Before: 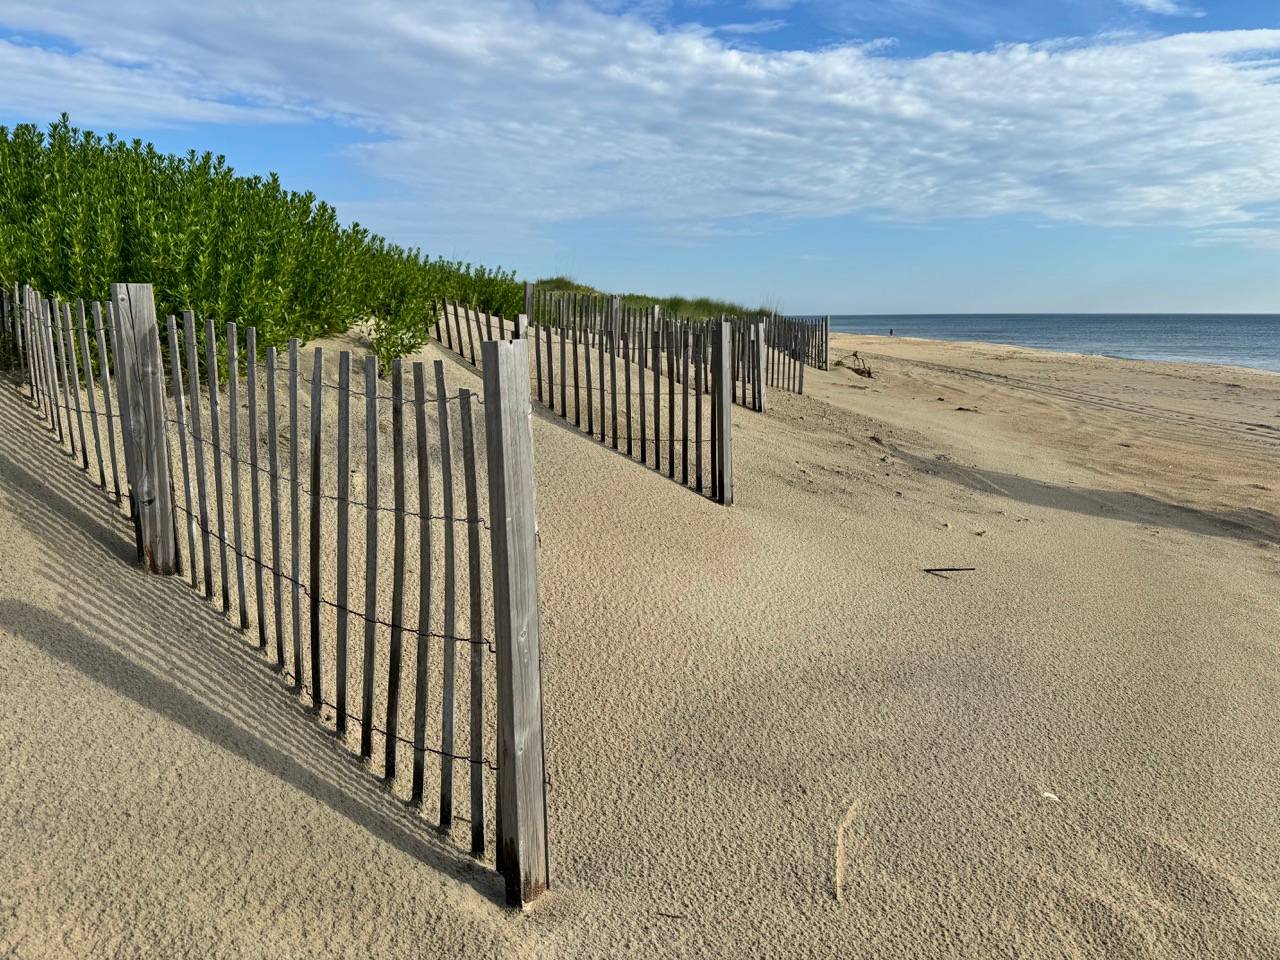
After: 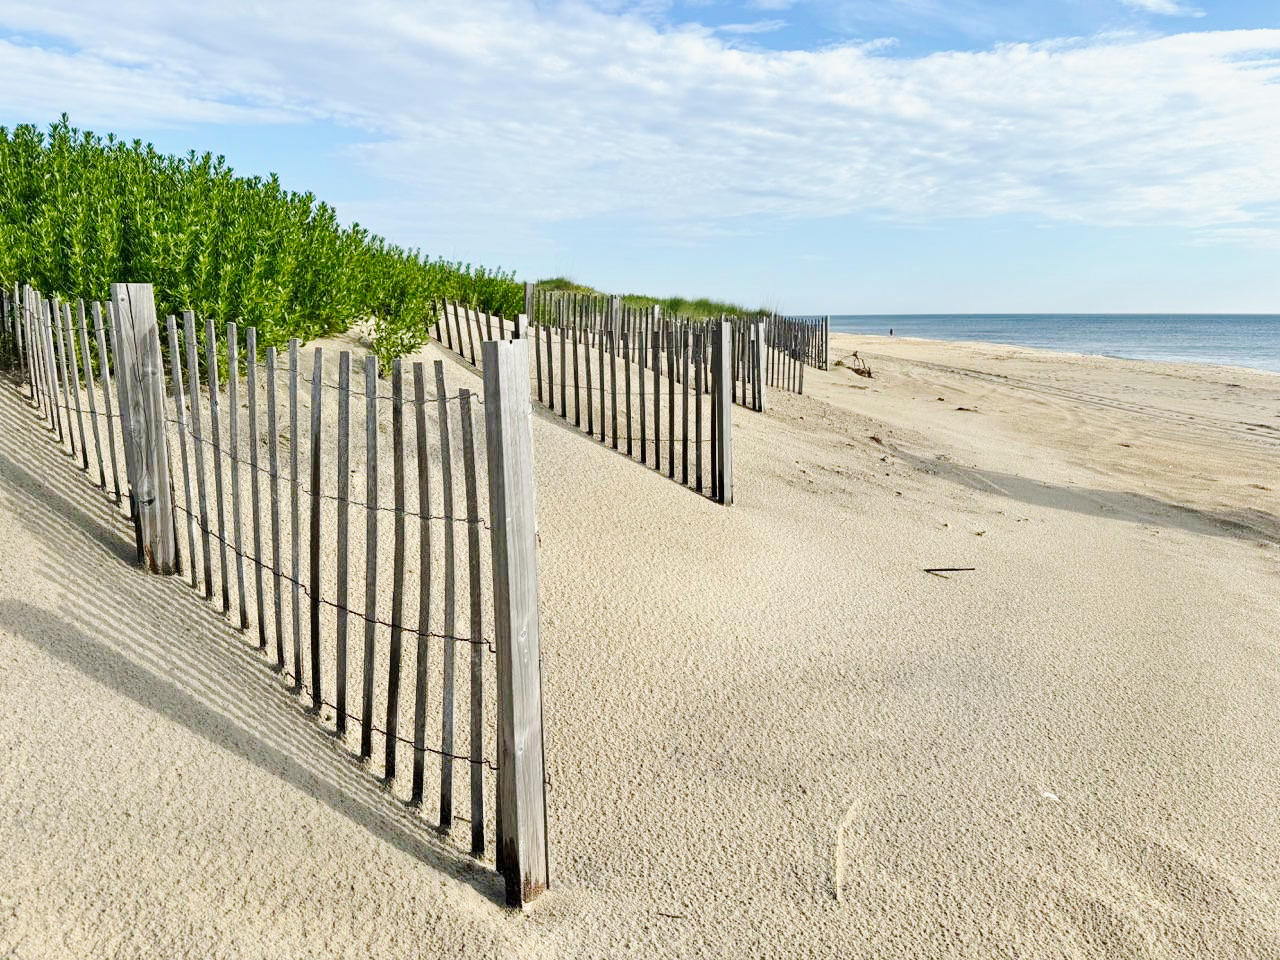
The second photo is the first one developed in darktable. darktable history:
base curve: curves: ch0 [(0, 0) (0.025, 0.046) (0.112, 0.277) (0.467, 0.74) (0.814, 0.929) (1, 0.942)], preserve colors none
color balance rgb: perceptual saturation grading › global saturation 0.053%
